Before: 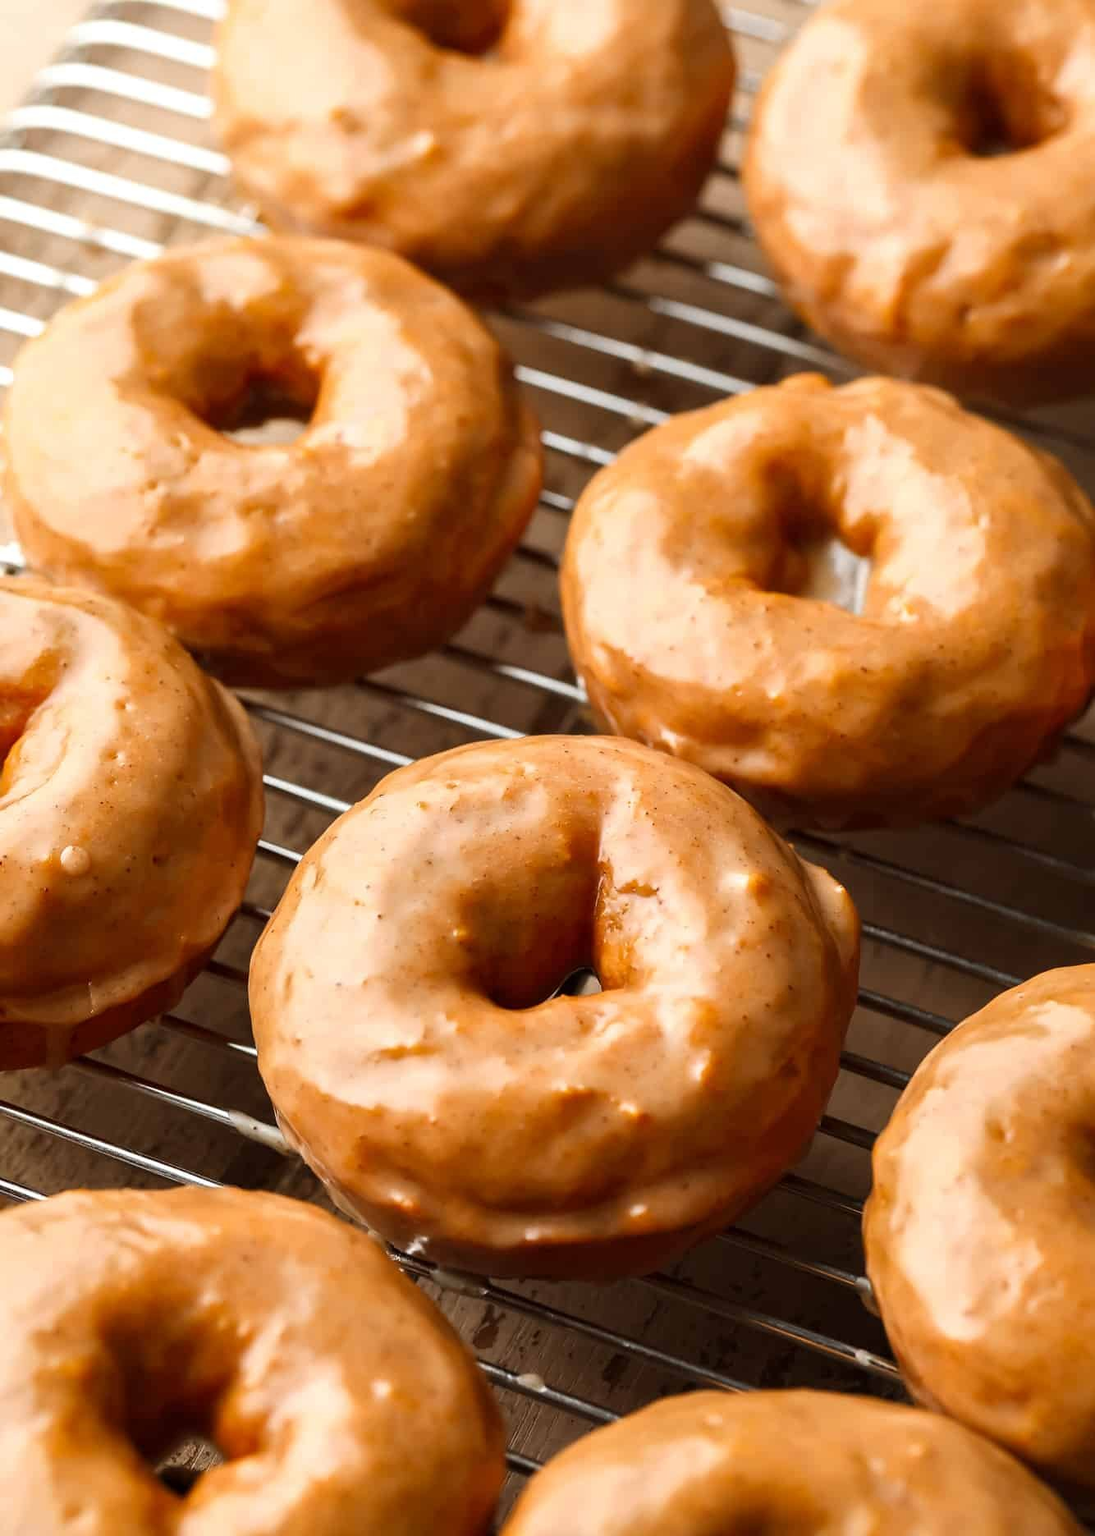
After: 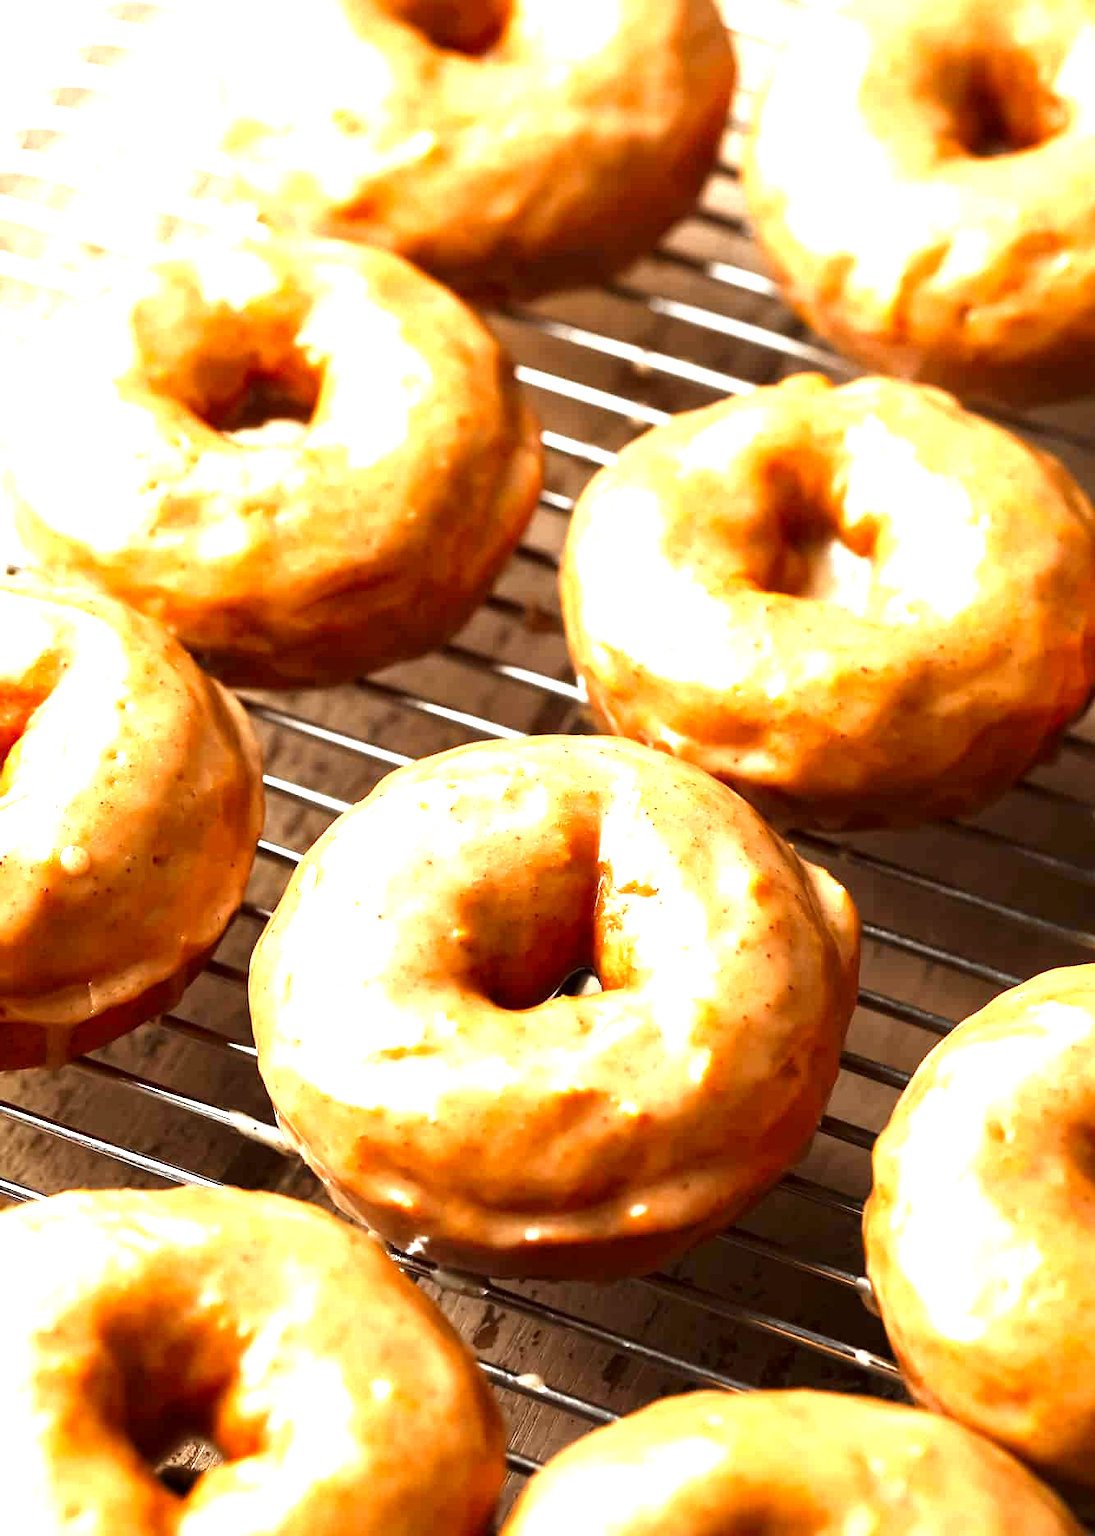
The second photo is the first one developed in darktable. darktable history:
tone equalizer: -8 EV -0.404 EV, -7 EV -0.357 EV, -6 EV -0.301 EV, -5 EV -0.224 EV, -3 EV 0.195 EV, -2 EV 0.355 EV, -1 EV 0.368 EV, +0 EV 0.396 EV
exposure: black level correction 0, exposure 1.2 EV, compensate highlight preservation false
contrast brightness saturation: brightness -0.099
